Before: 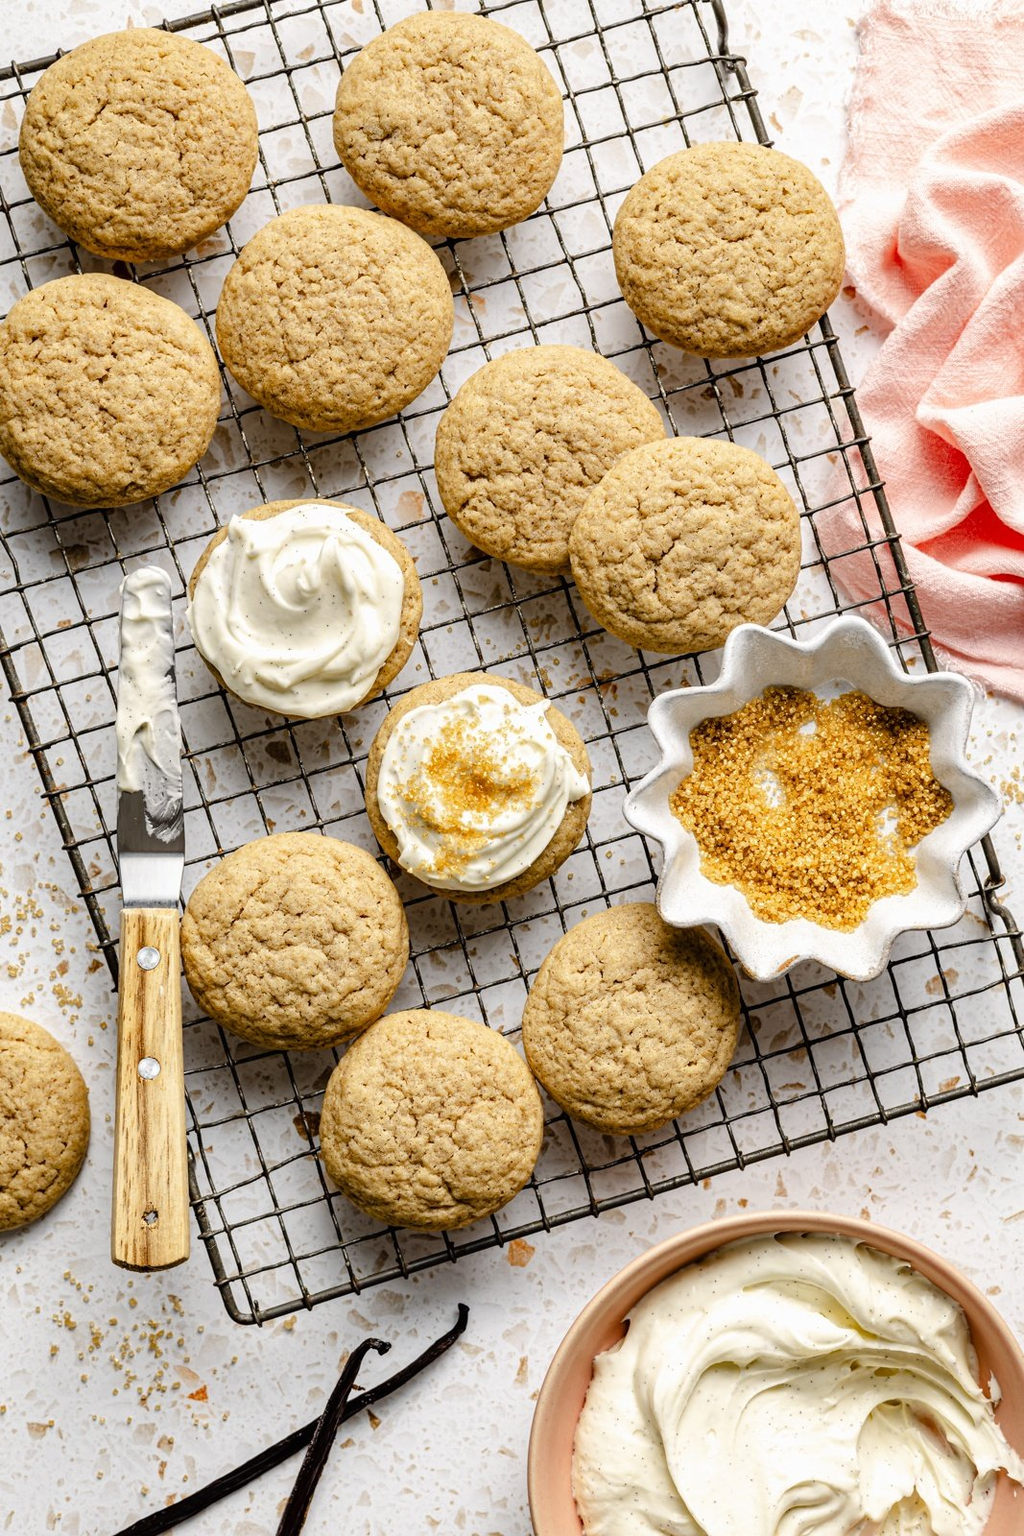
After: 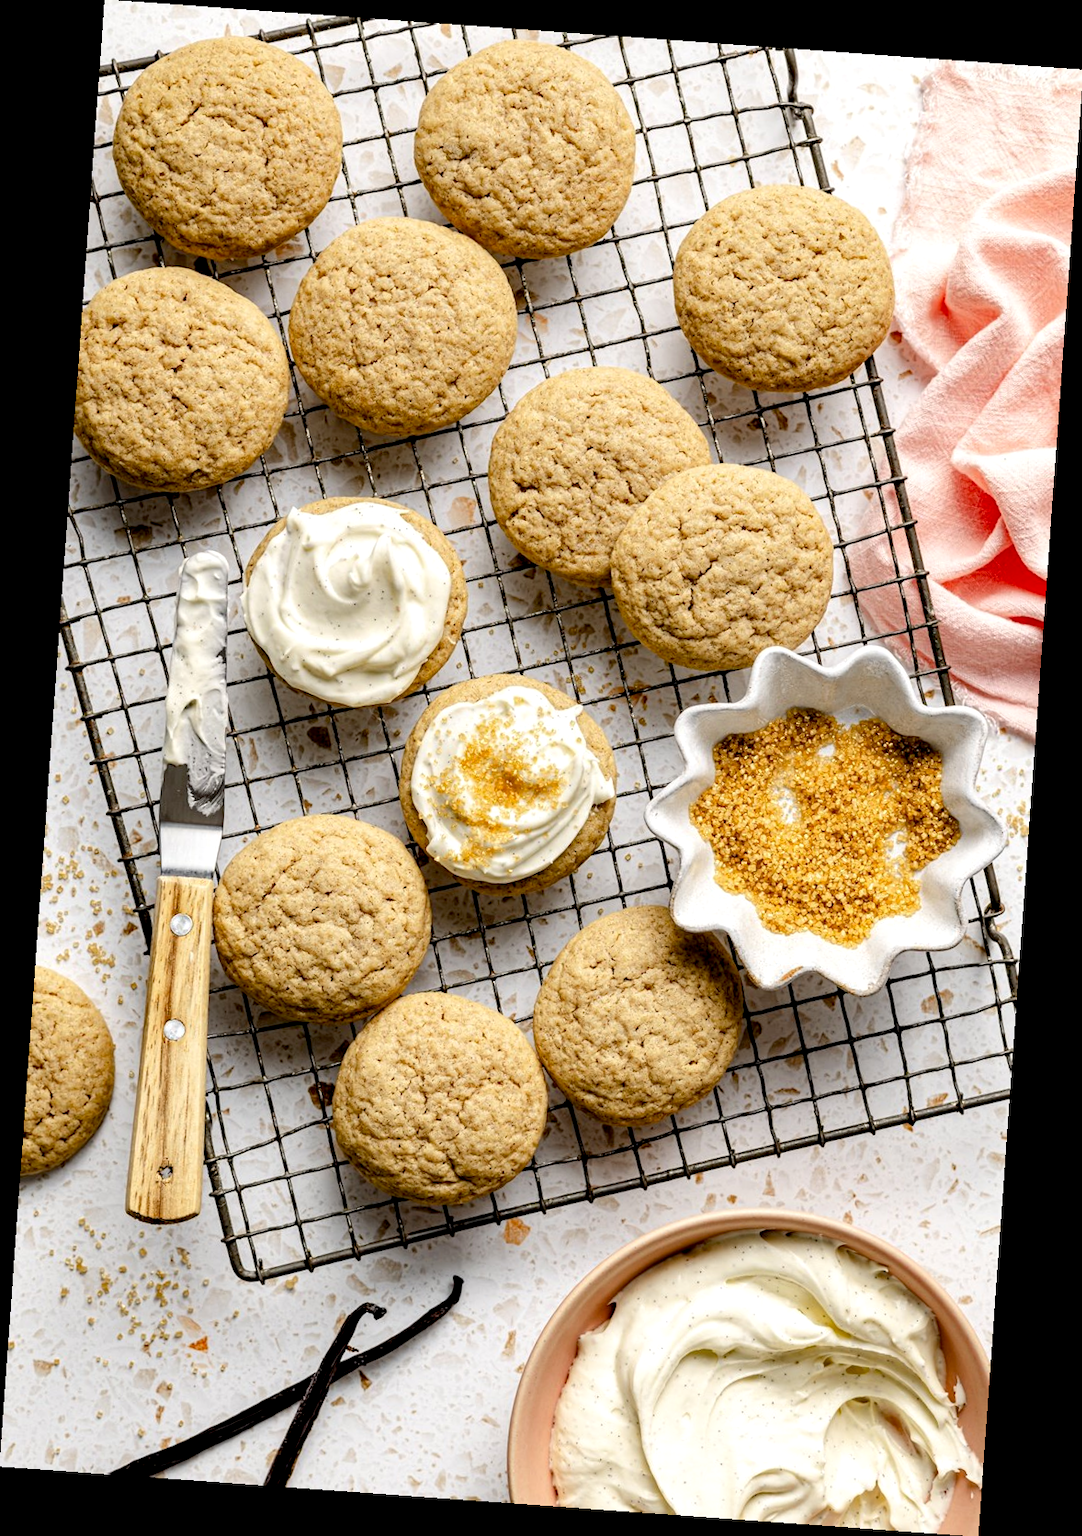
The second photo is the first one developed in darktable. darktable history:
exposure: black level correction 0.007, exposure 0.093 EV, compensate highlight preservation false
rotate and perspective: rotation 4.1°, automatic cropping off
